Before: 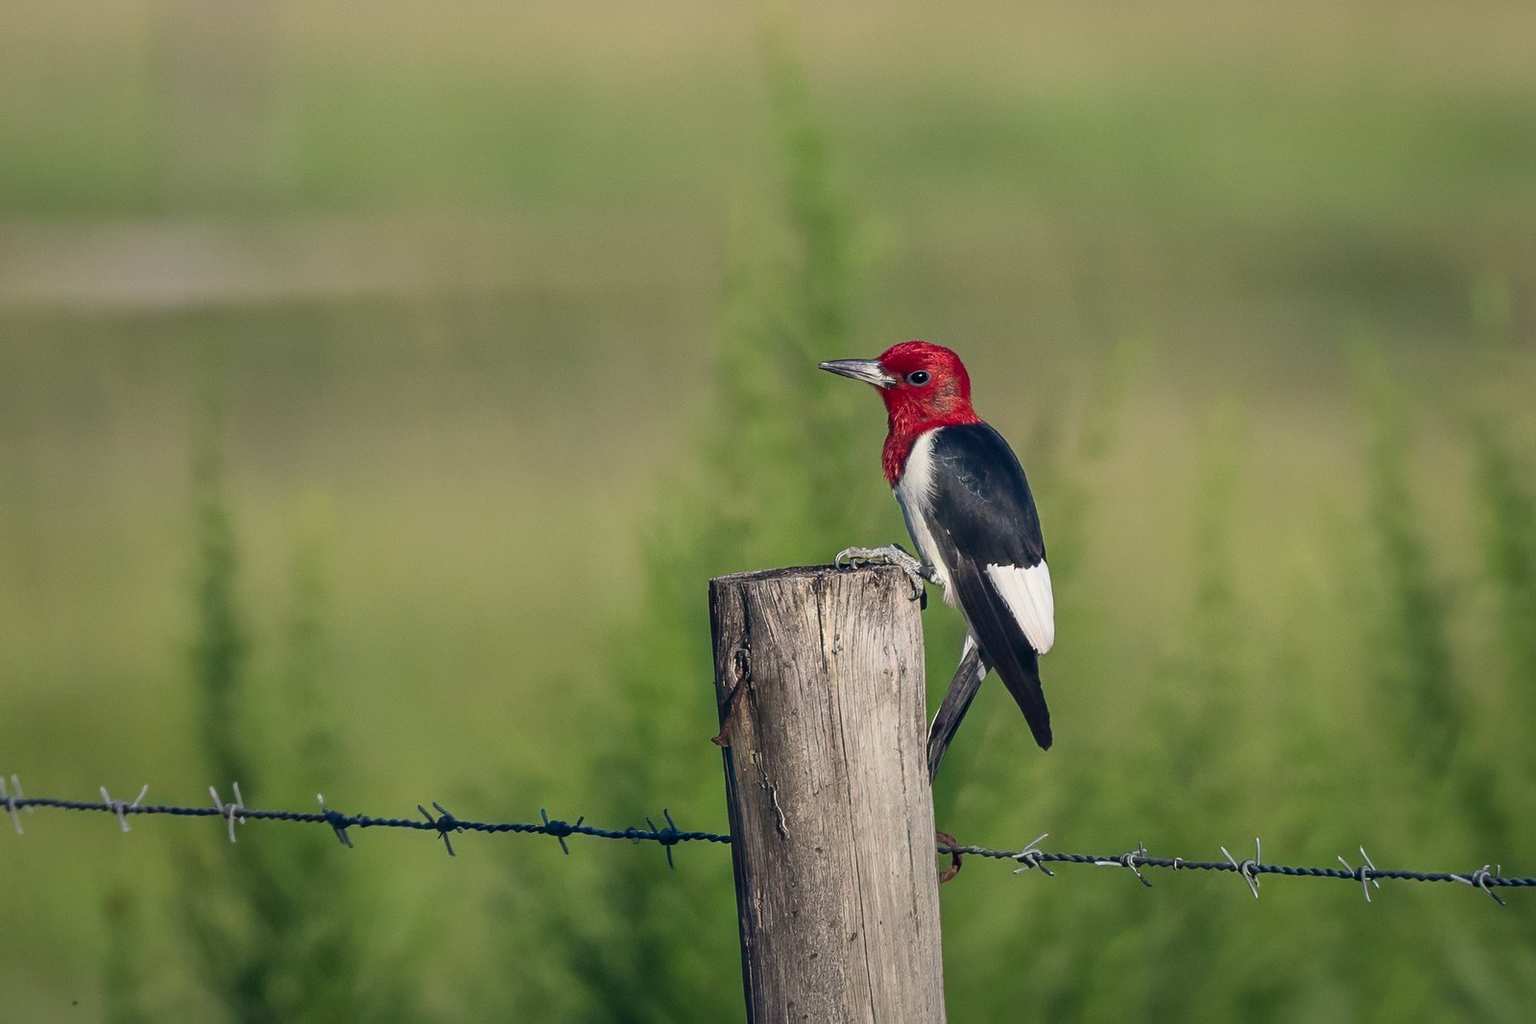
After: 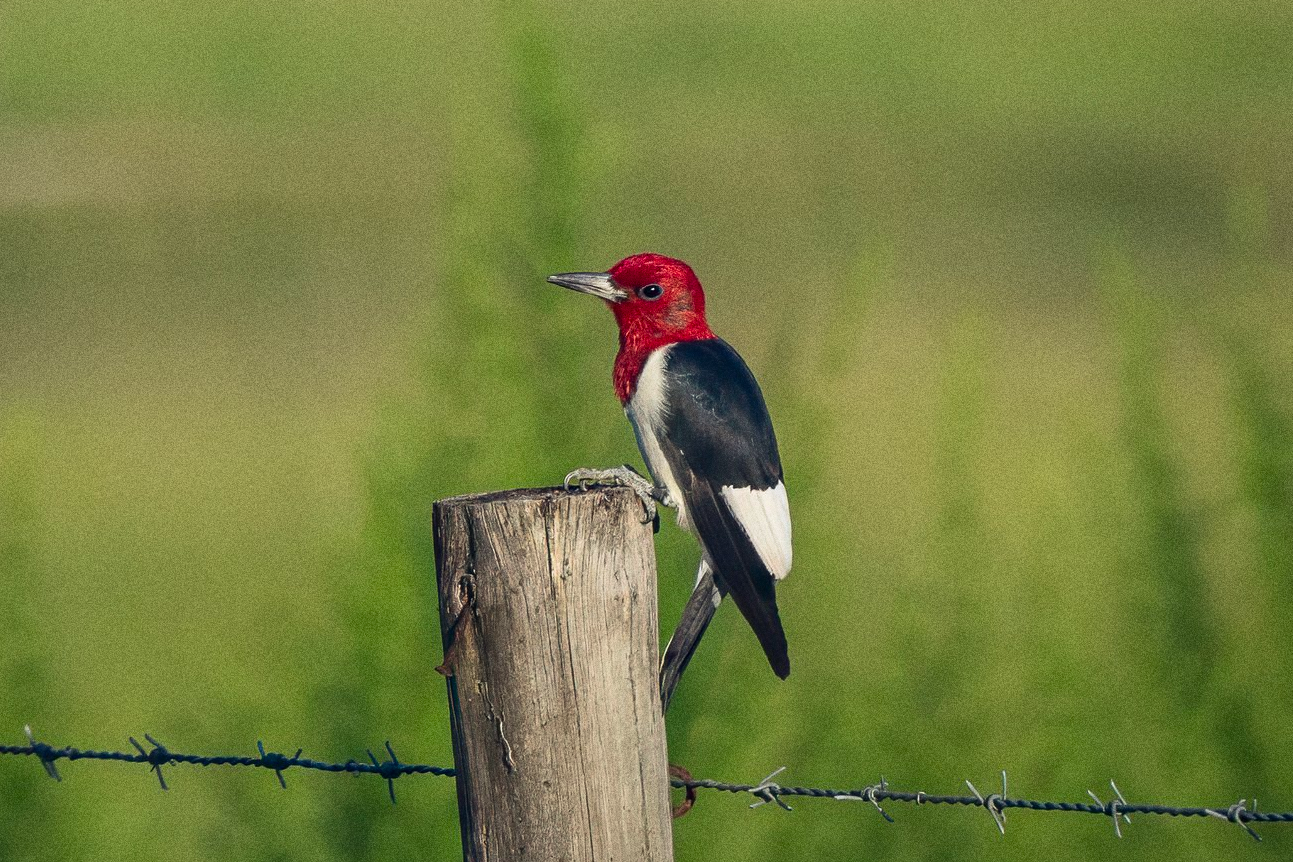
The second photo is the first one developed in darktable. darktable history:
grain: coarseness 0.09 ISO, strength 40%
rgb curve: curves: ch2 [(0, 0) (0.567, 0.512) (1, 1)], mode RGB, independent channels
crop: left 19.159%, top 9.58%, bottom 9.58%
contrast brightness saturation: saturation 0.13
